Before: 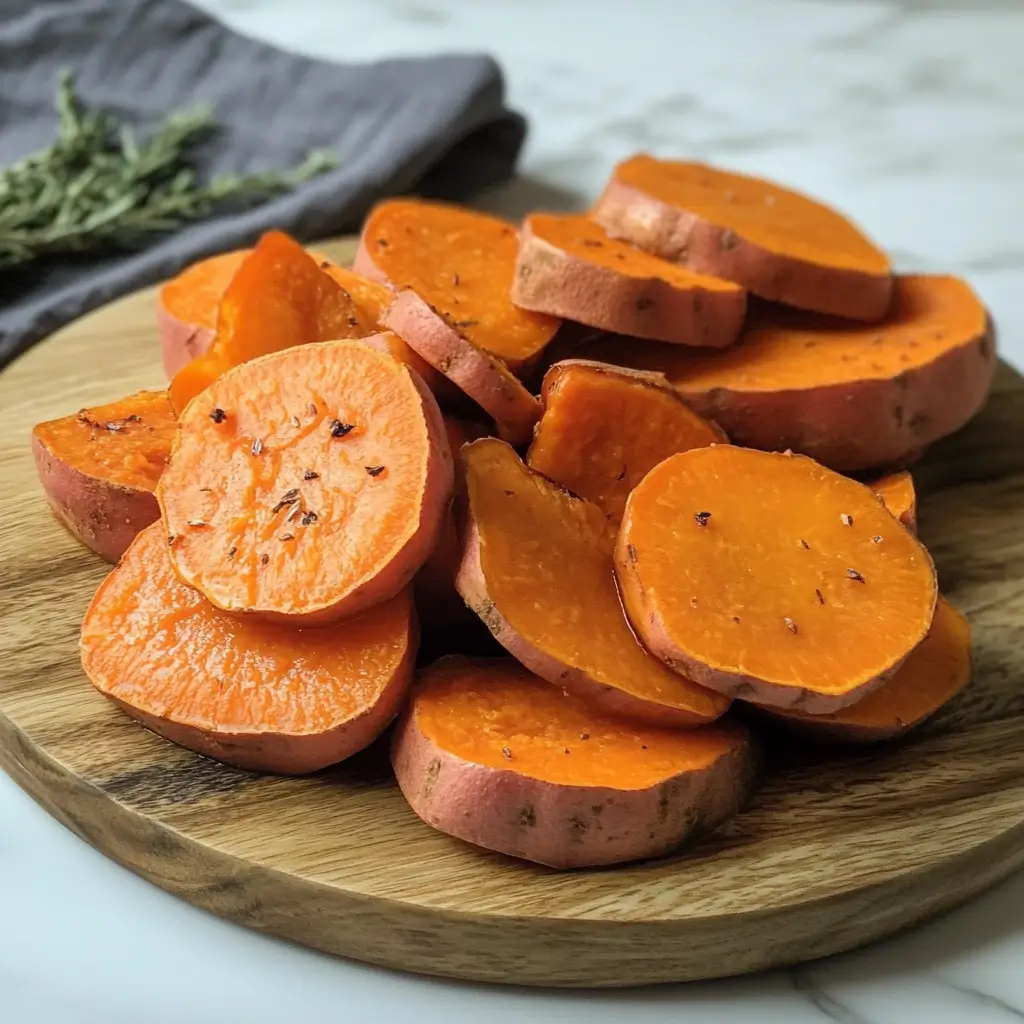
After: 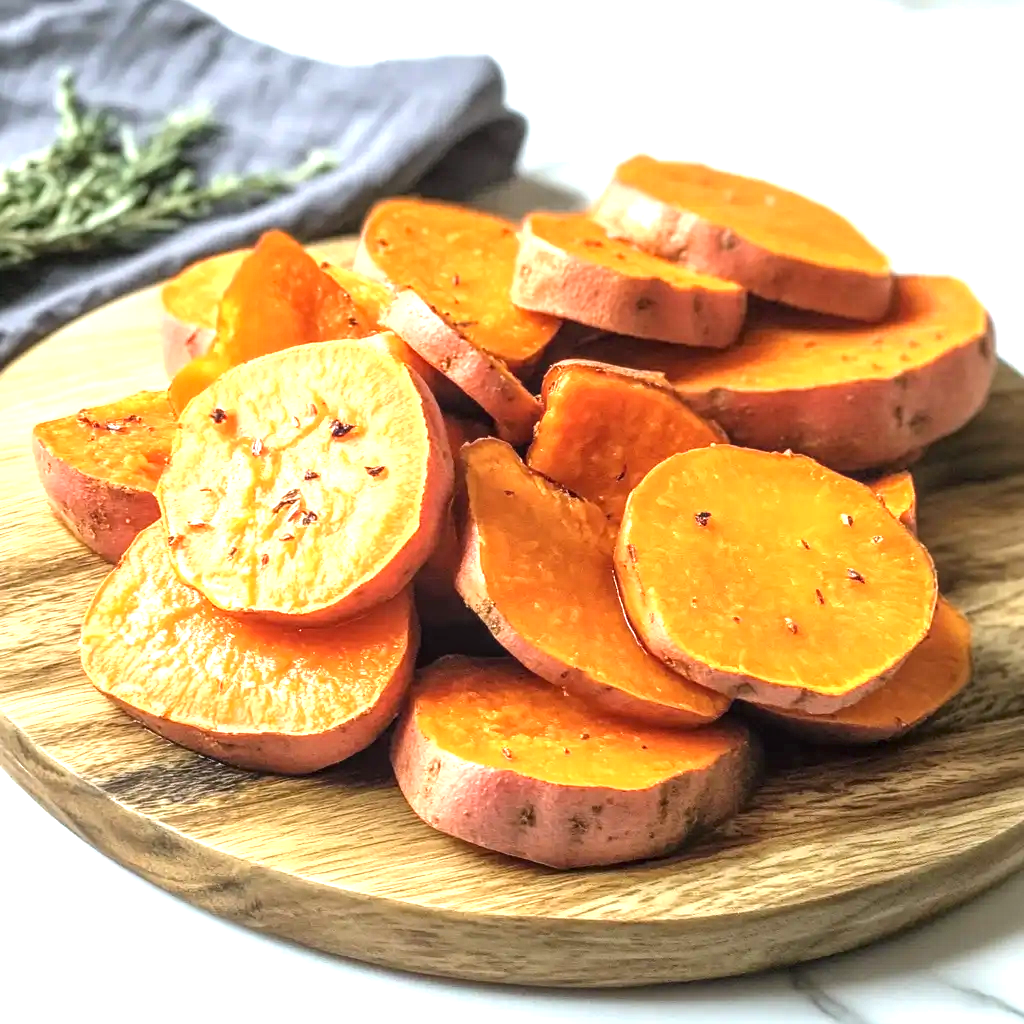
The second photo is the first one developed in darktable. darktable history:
white balance: red 1.004, blue 1.024
exposure: black level correction 0, exposure 1.388 EV, compensate exposure bias true, compensate highlight preservation false
local contrast: on, module defaults
